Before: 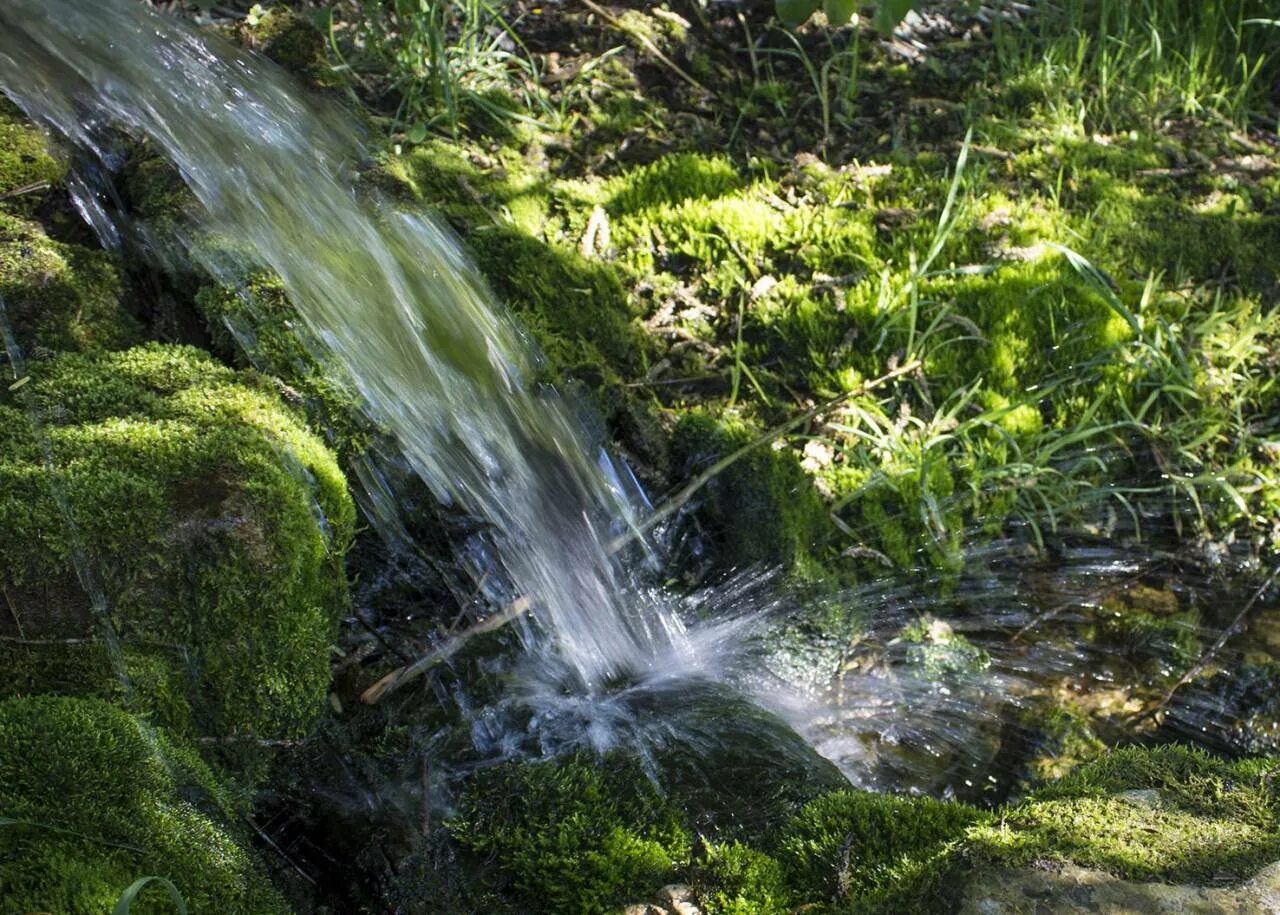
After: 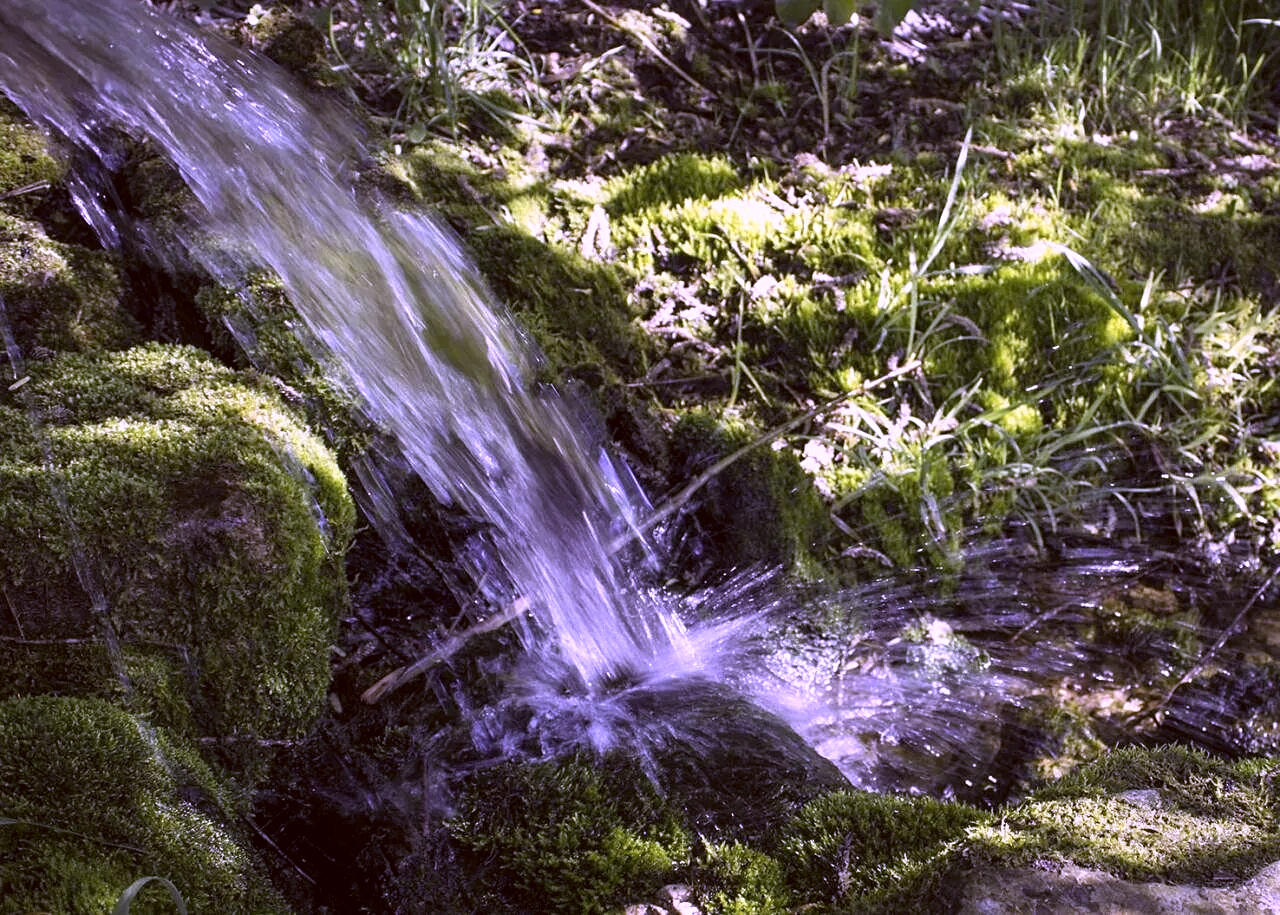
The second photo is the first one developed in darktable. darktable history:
color correction: highlights a* 10.21, highlights b* 9.79, shadows a* 8.61, shadows b* 7.88, saturation 0.8
sharpen: amount 0.2
rgb curve: curves: ch0 [(0, 0) (0.078, 0.051) (0.929, 0.956) (1, 1)], compensate middle gray true
white balance: red 0.98, blue 1.61
